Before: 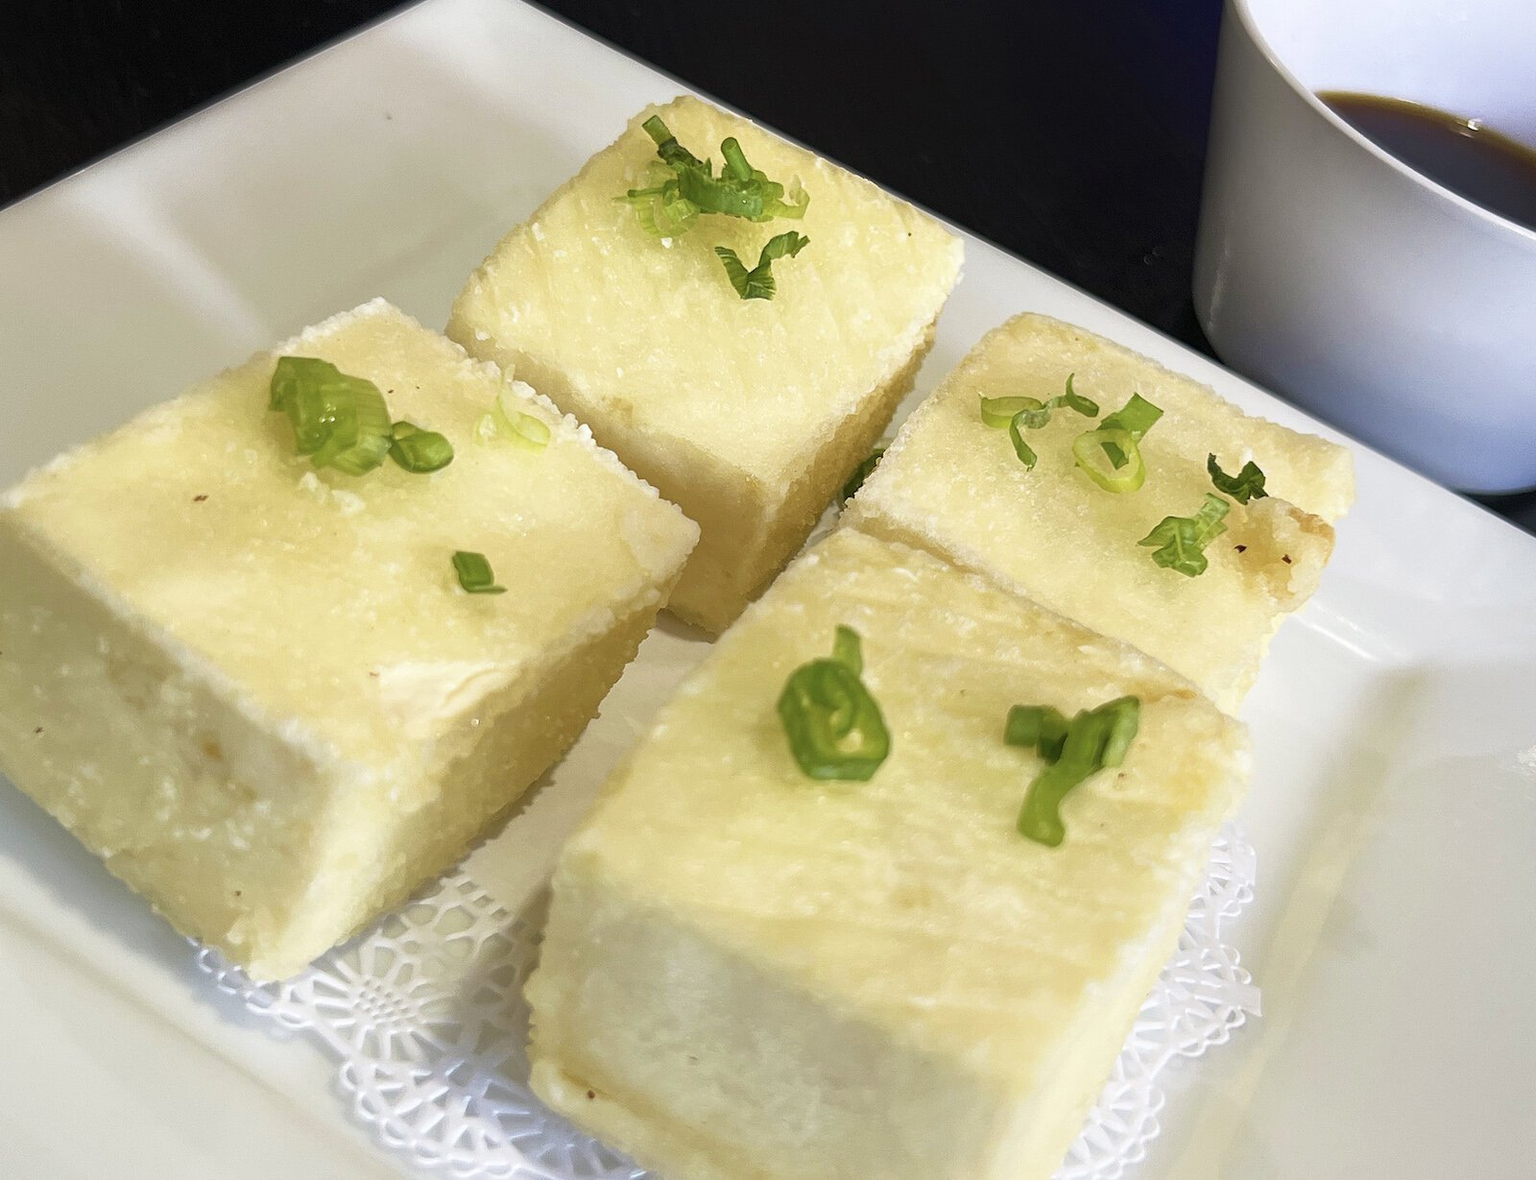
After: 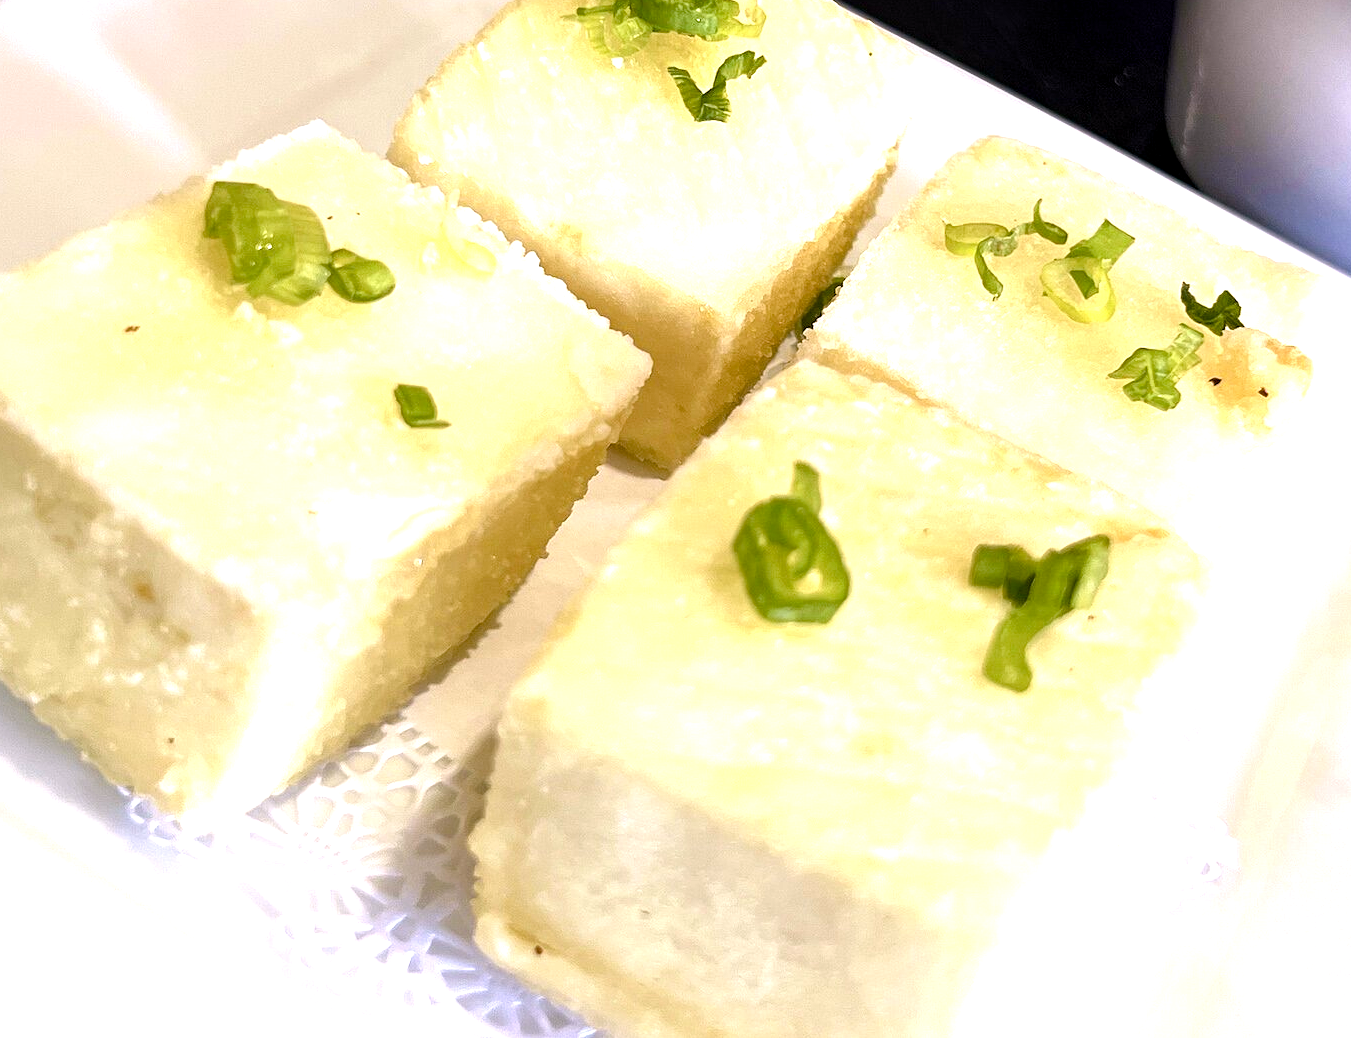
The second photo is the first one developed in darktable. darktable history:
crop and rotate: left 4.842%, top 15.51%, right 10.668%
white balance: red 1.05, blue 1.072
color balance rgb: shadows lift › luminance -20%, power › hue 72.24°, highlights gain › luminance 15%, global offset › hue 171.6°, perceptual saturation grading › highlights -15%, perceptual saturation grading › shadows 25%, global vibrance 35%, contrast 10%
exposure: black level correction 0.005, exposure 0.417 EV, compensate highlight preservation false
